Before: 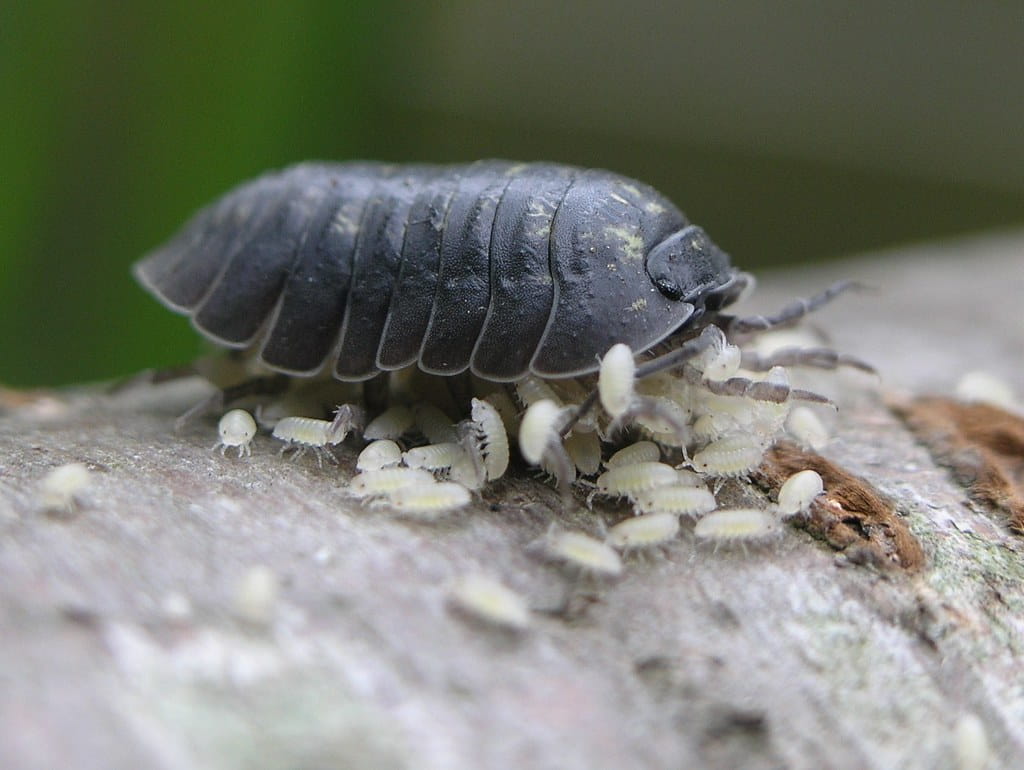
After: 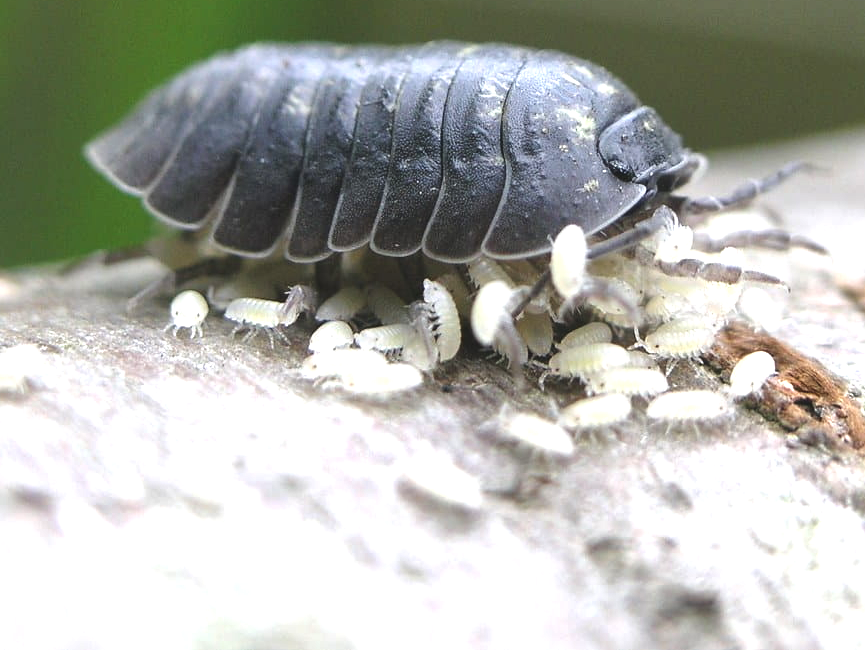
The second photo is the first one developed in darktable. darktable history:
crop and rotate: left 4.754%, top 15.508%, right 10.702%
exposure: black level correction -0.005, exposure 1.003 EV, compensate exposure bias true, compensate highlight preservation false
local contrast: mode bilateral grid, contrast 21, coarseness 49, detail 130%, midtone range 0.2
